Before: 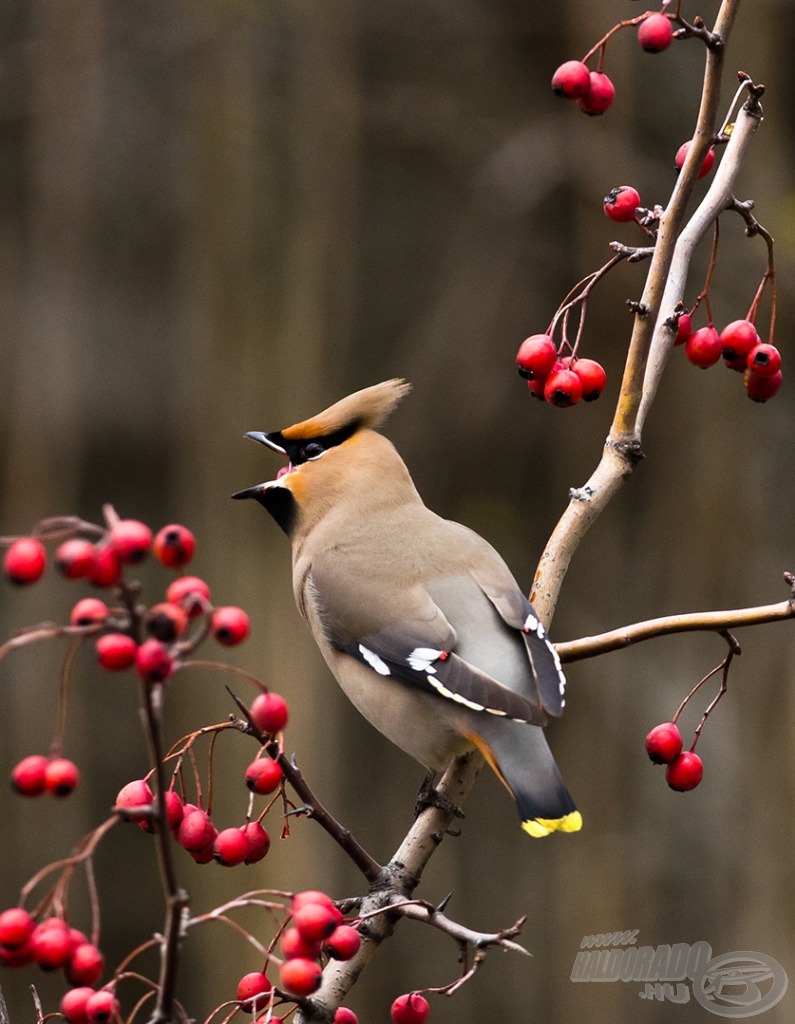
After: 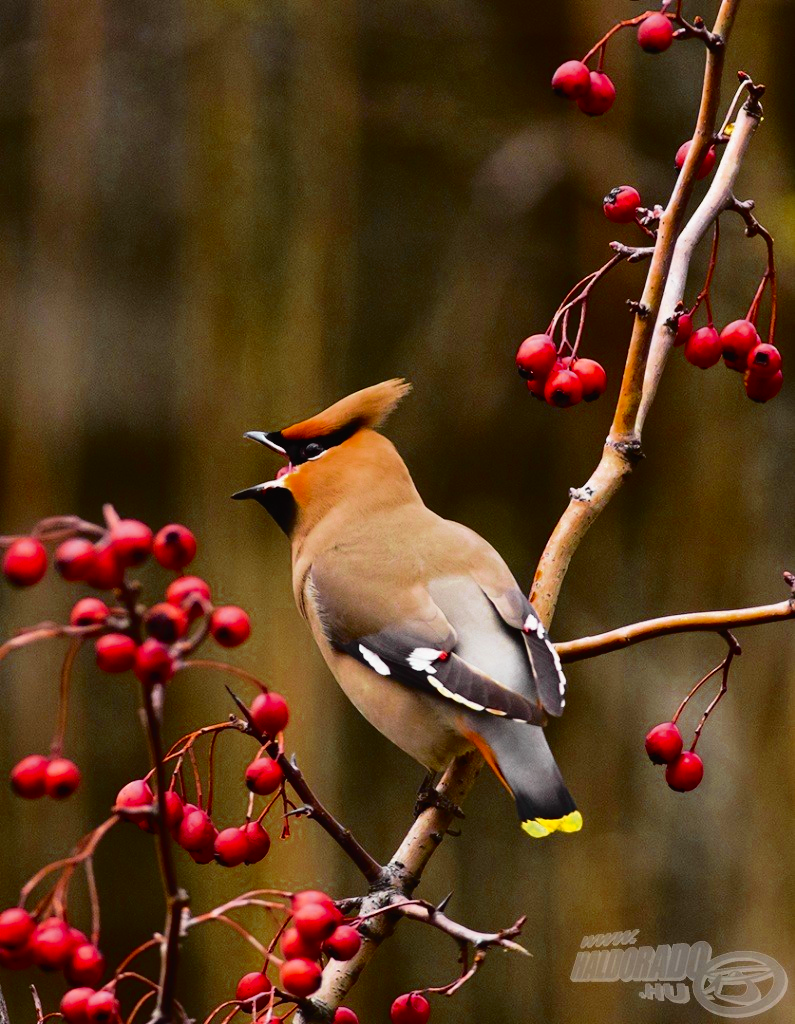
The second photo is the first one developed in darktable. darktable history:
color balance rgb: perceptual saturation grading › global saturation 19.946%
color zones: curves: ch0 [(0.11, 0.396) (0.195, 0.36) (0.25, 0.5) (0.303, 0.412) (0.357, 0.544) (0.75, 0.5) (0.967, 0.328)]; ch1 [(0, 0.468) (0.112, 0.512) (0.202, 0.6) (0.25, 0.5) (0.307, 0.352) (0.357, 0.544) (0.75, 0.5) (0.963, 0.524)]
tone curve: curves: ch0 [(0, 0.014) (0.17, 0.099) (0.392, 0.438) (0.725, 0.828) (0.872, 0.918) (1, 0.981)]; ch1 [(0, 0) (0.402, 0.36) (0.489, 0.491) (0.5, 0.503) (0.515, 0.52) (0.545, 0.572) (0.615, 0.662) (0.701, 0.725) (1, 1)]; ch2 [(0, 0) (0.42, 0.458) (0.485, 0.499) (0.503, 0.503) (0.531, 0.542) (0.561, 0.594) (0.644, 0.694) (0.717, 0.753) (1, 0.991)], color space Lab, independent channels, preserve colors none
